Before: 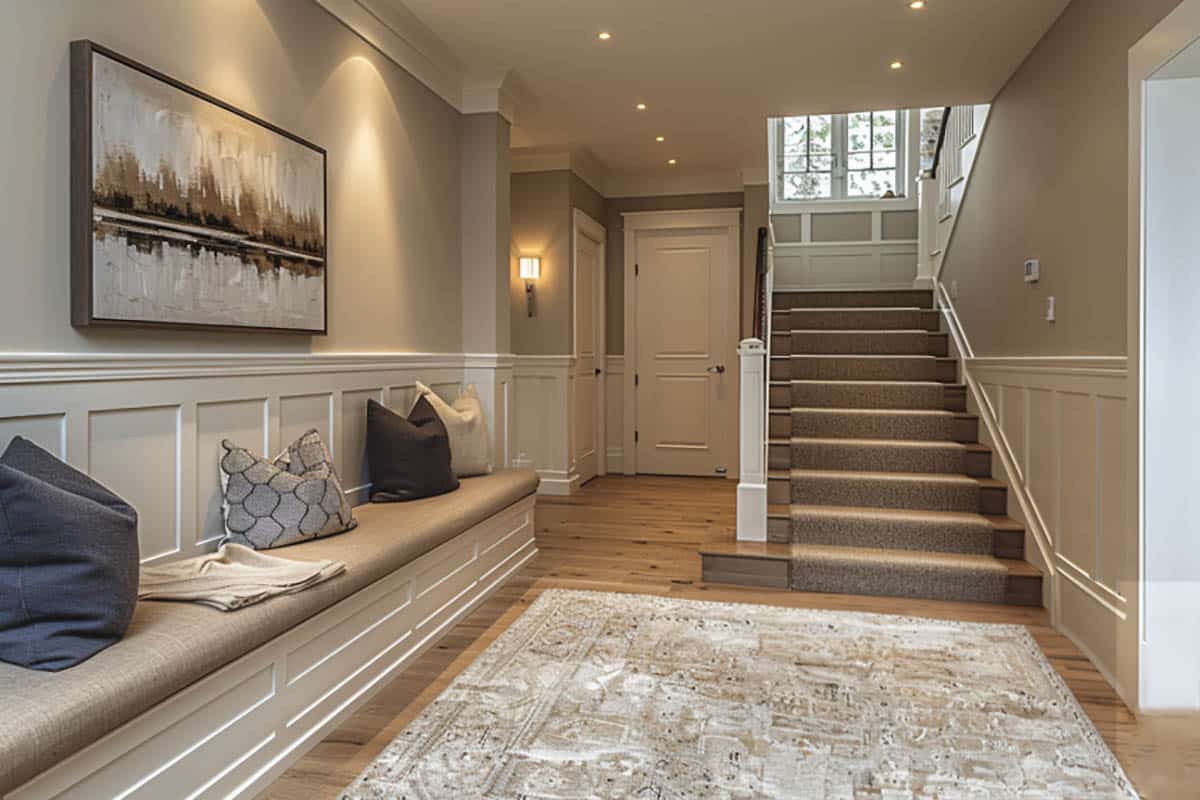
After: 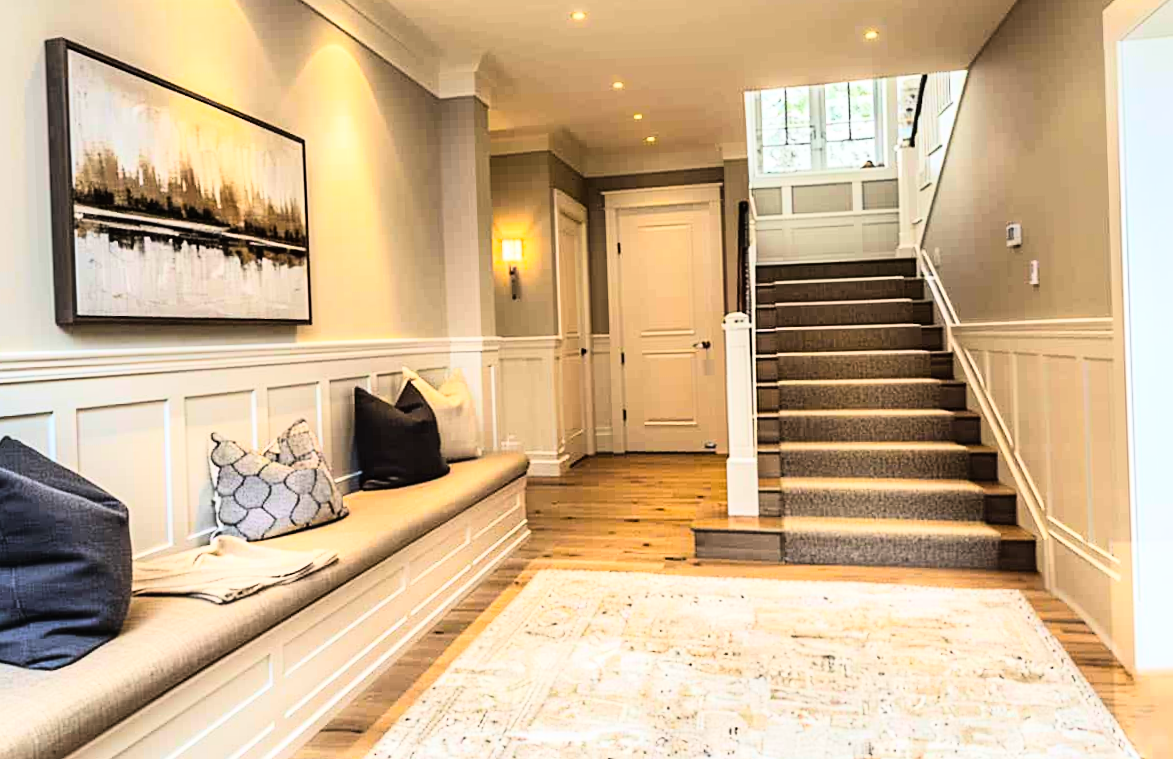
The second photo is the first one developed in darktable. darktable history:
rgb curve: curves: ch0 [(0, 0) (0.21, 0.15) (0.24, 0.21) (0.5, 0.75) (0.75, 0.96) (0.89, 0.99) (1, 1)]; ch1 [(0, 0.02) (0.21, 0.13) (0.25, 0.2) (0.5, 0.67) (0.75, 0.9) (0.89, 0.97) (1, 1)]; ch2 [(0, 0.02) (0.21, 0.13) (0.25, 0.2) (0.5, 0.67) (0.75, 0.9) (0.89, 0.97) (1, 1)], compensate middle gray true
color balance rgb: perceptual saturation grading › global saturation 25%, global vibrance 20%
rotate and perspective: rotation -2°, crop left 0.022, crop right 0.978, crop top 0.049, crop bottom 0.951
